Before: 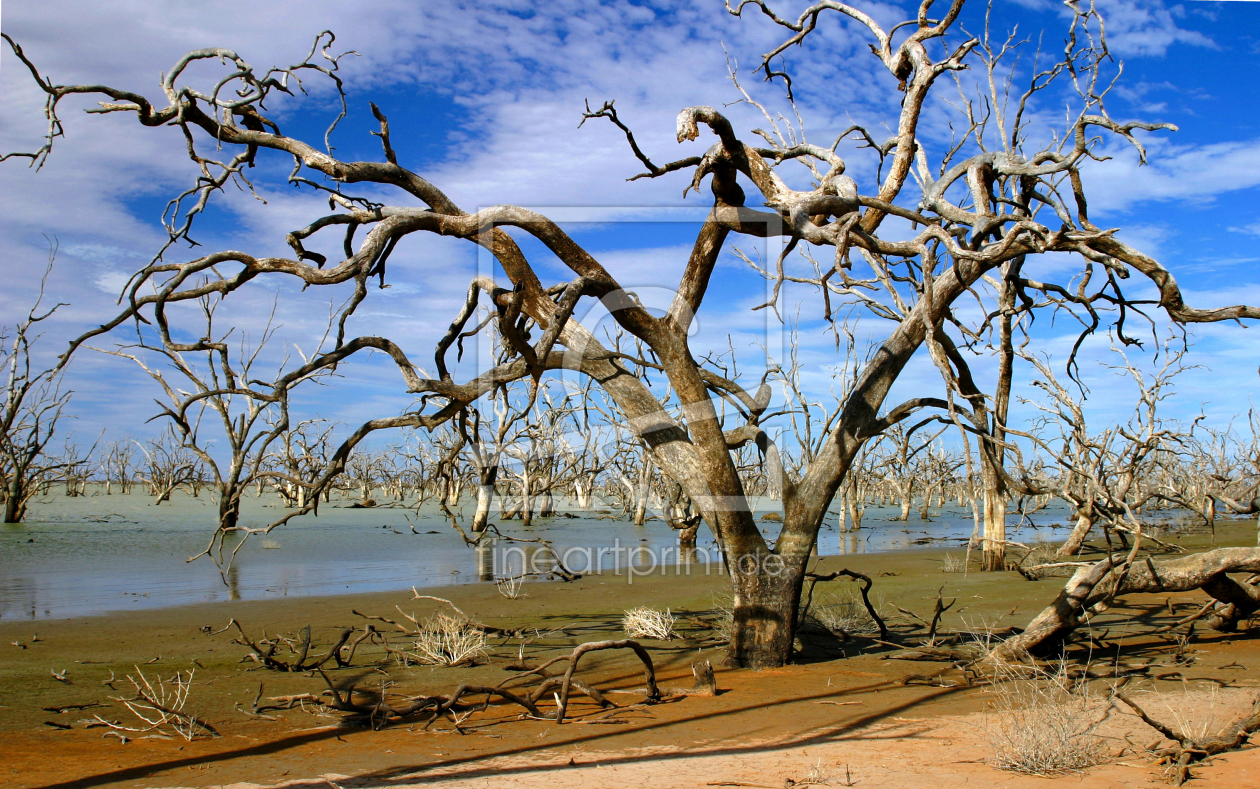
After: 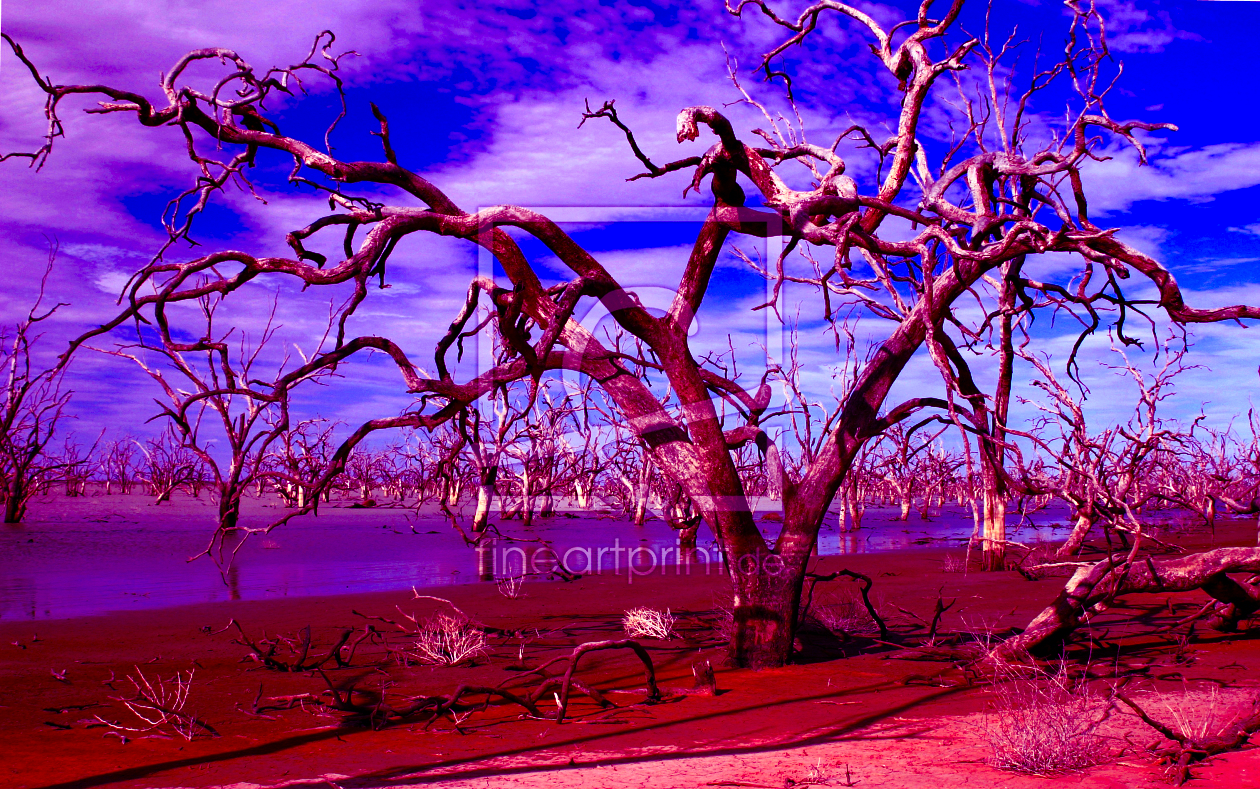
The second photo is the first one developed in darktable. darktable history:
color balance: mode lift, gamma, gain (sRGB), lift [1, 1, 0.101, 1]
contrast brightness saturation: contrast 0.18, saturation 0.3
